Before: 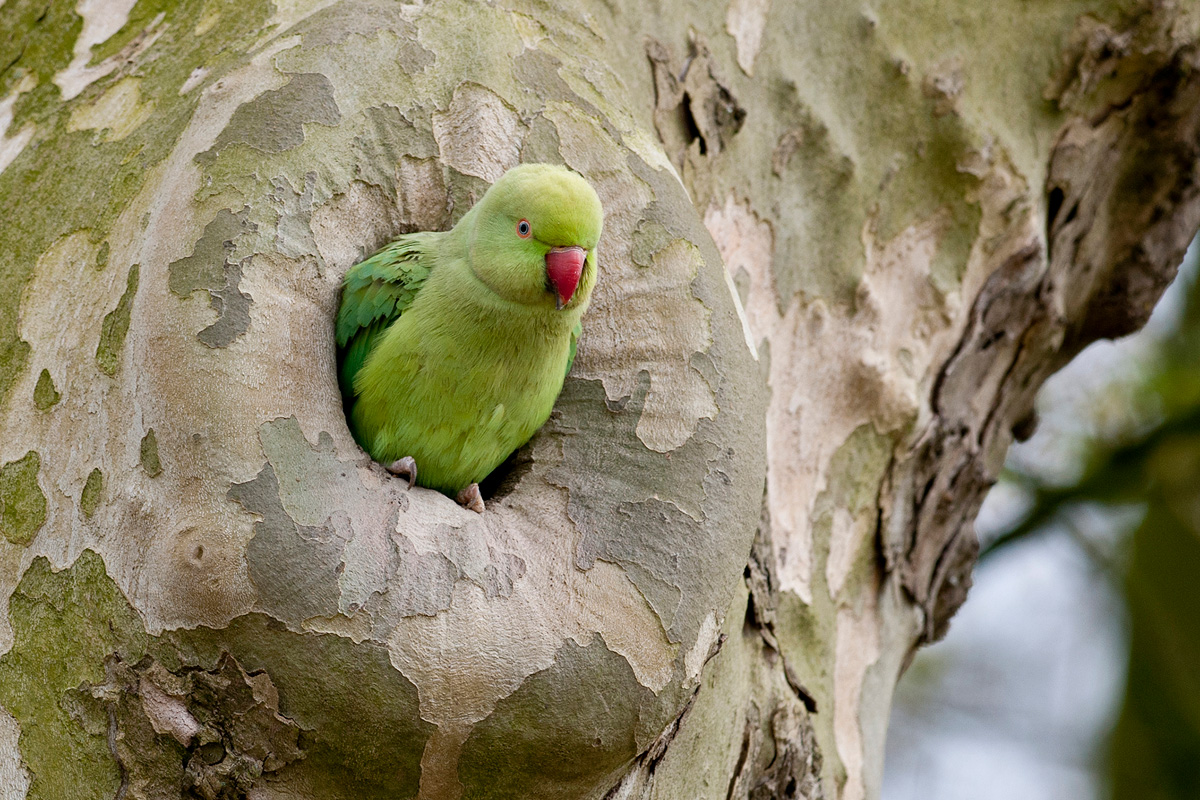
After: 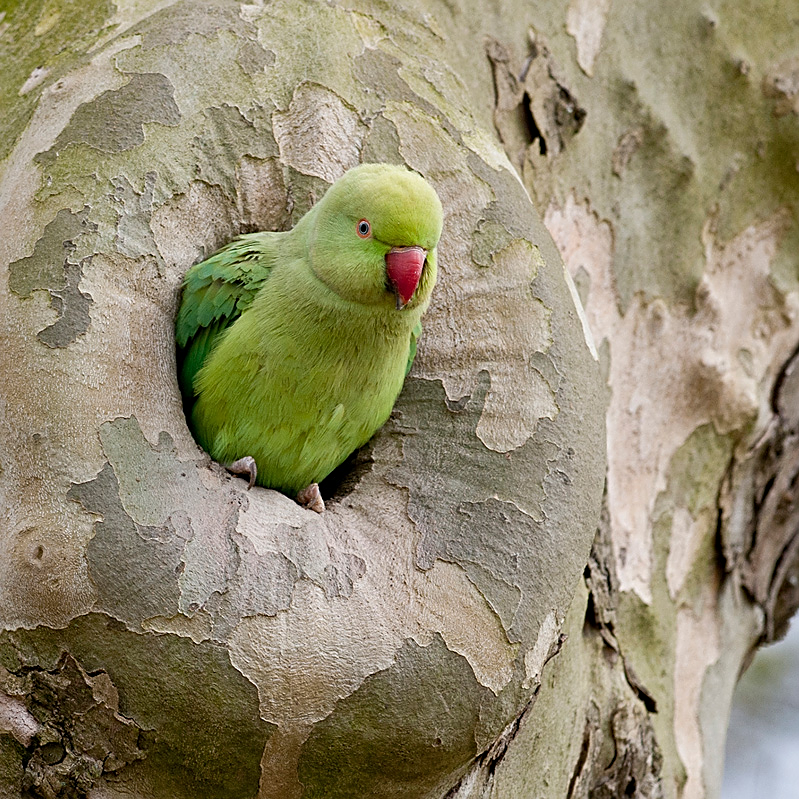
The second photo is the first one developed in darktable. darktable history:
crop and rotate: left 13.35%, right 20.025%
sharpen: on, module defaults
